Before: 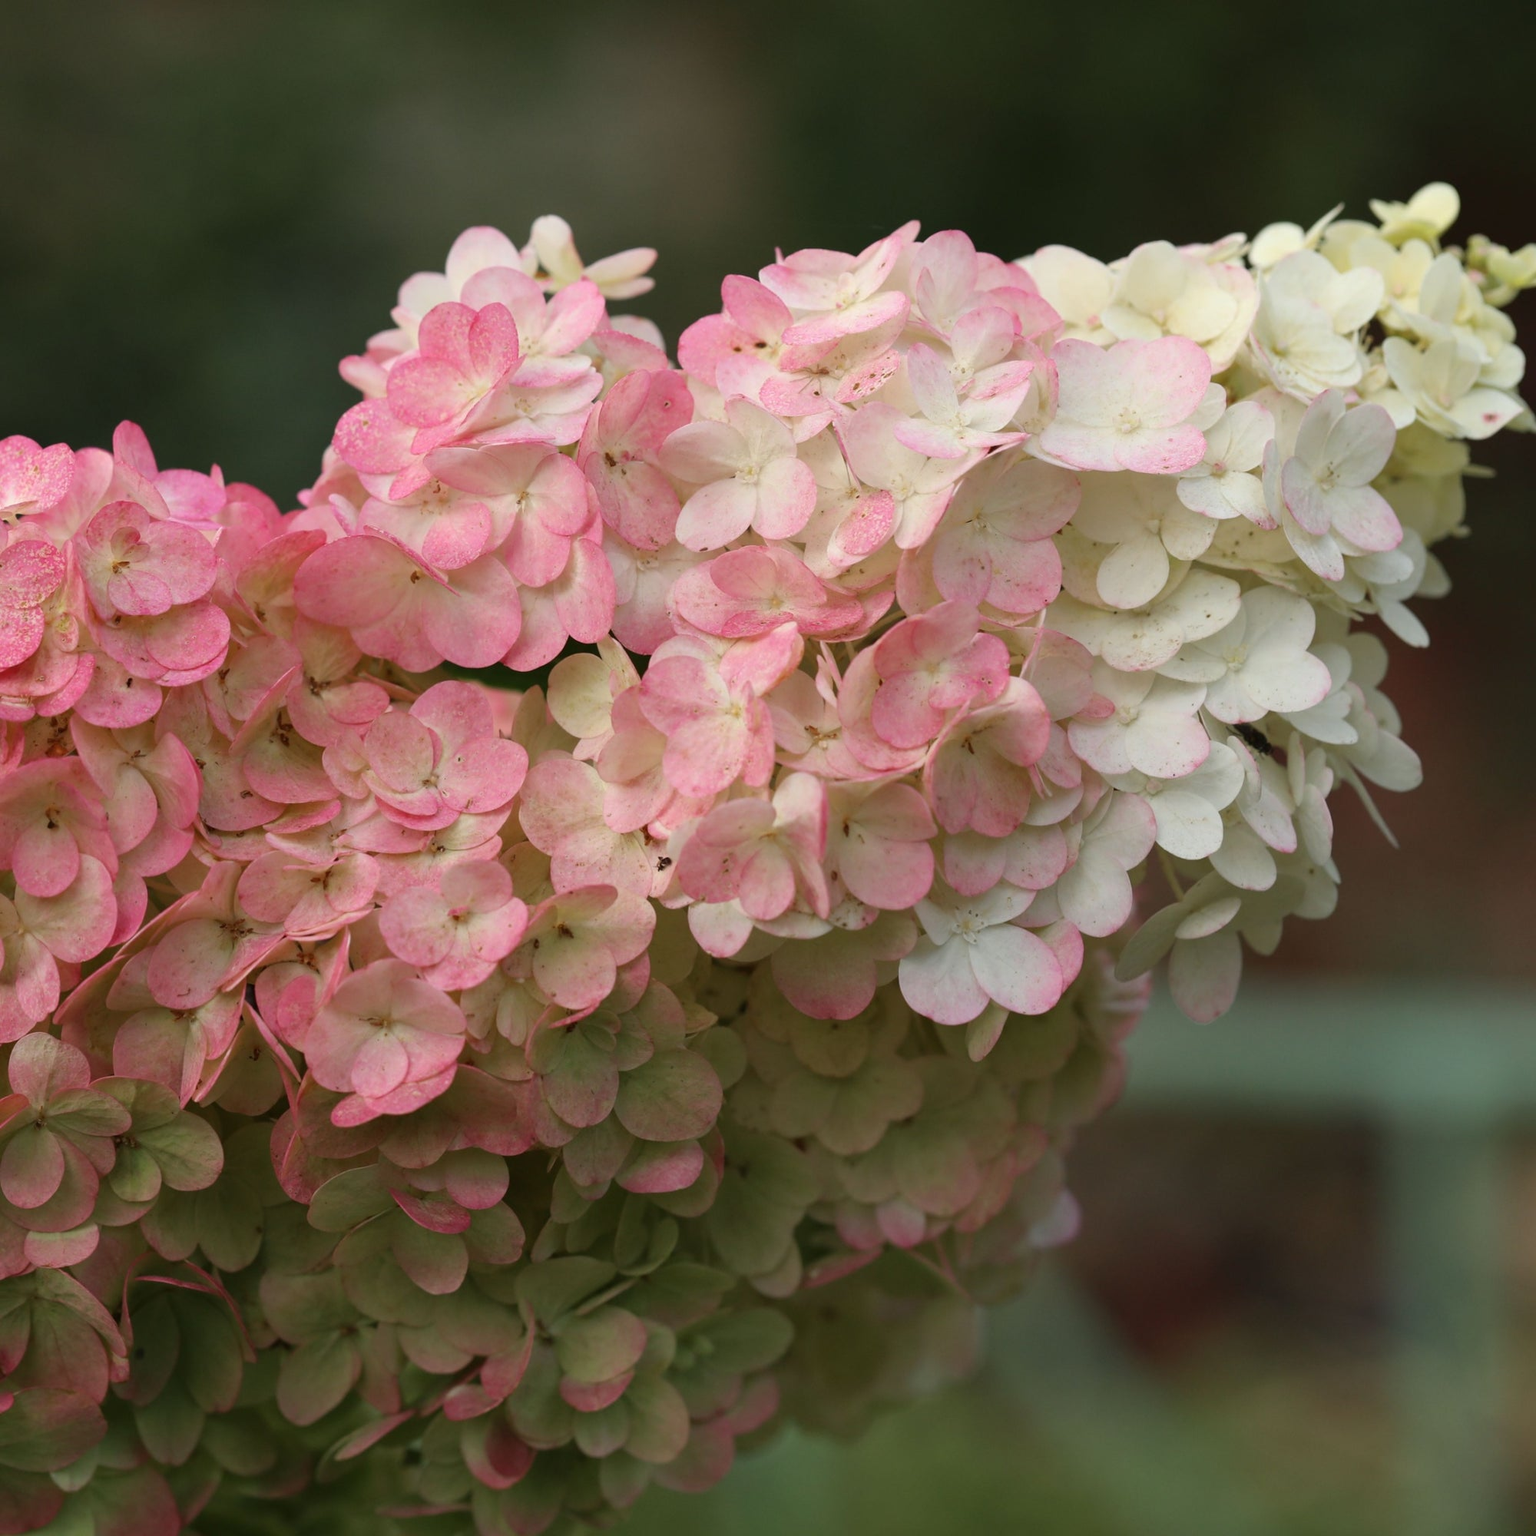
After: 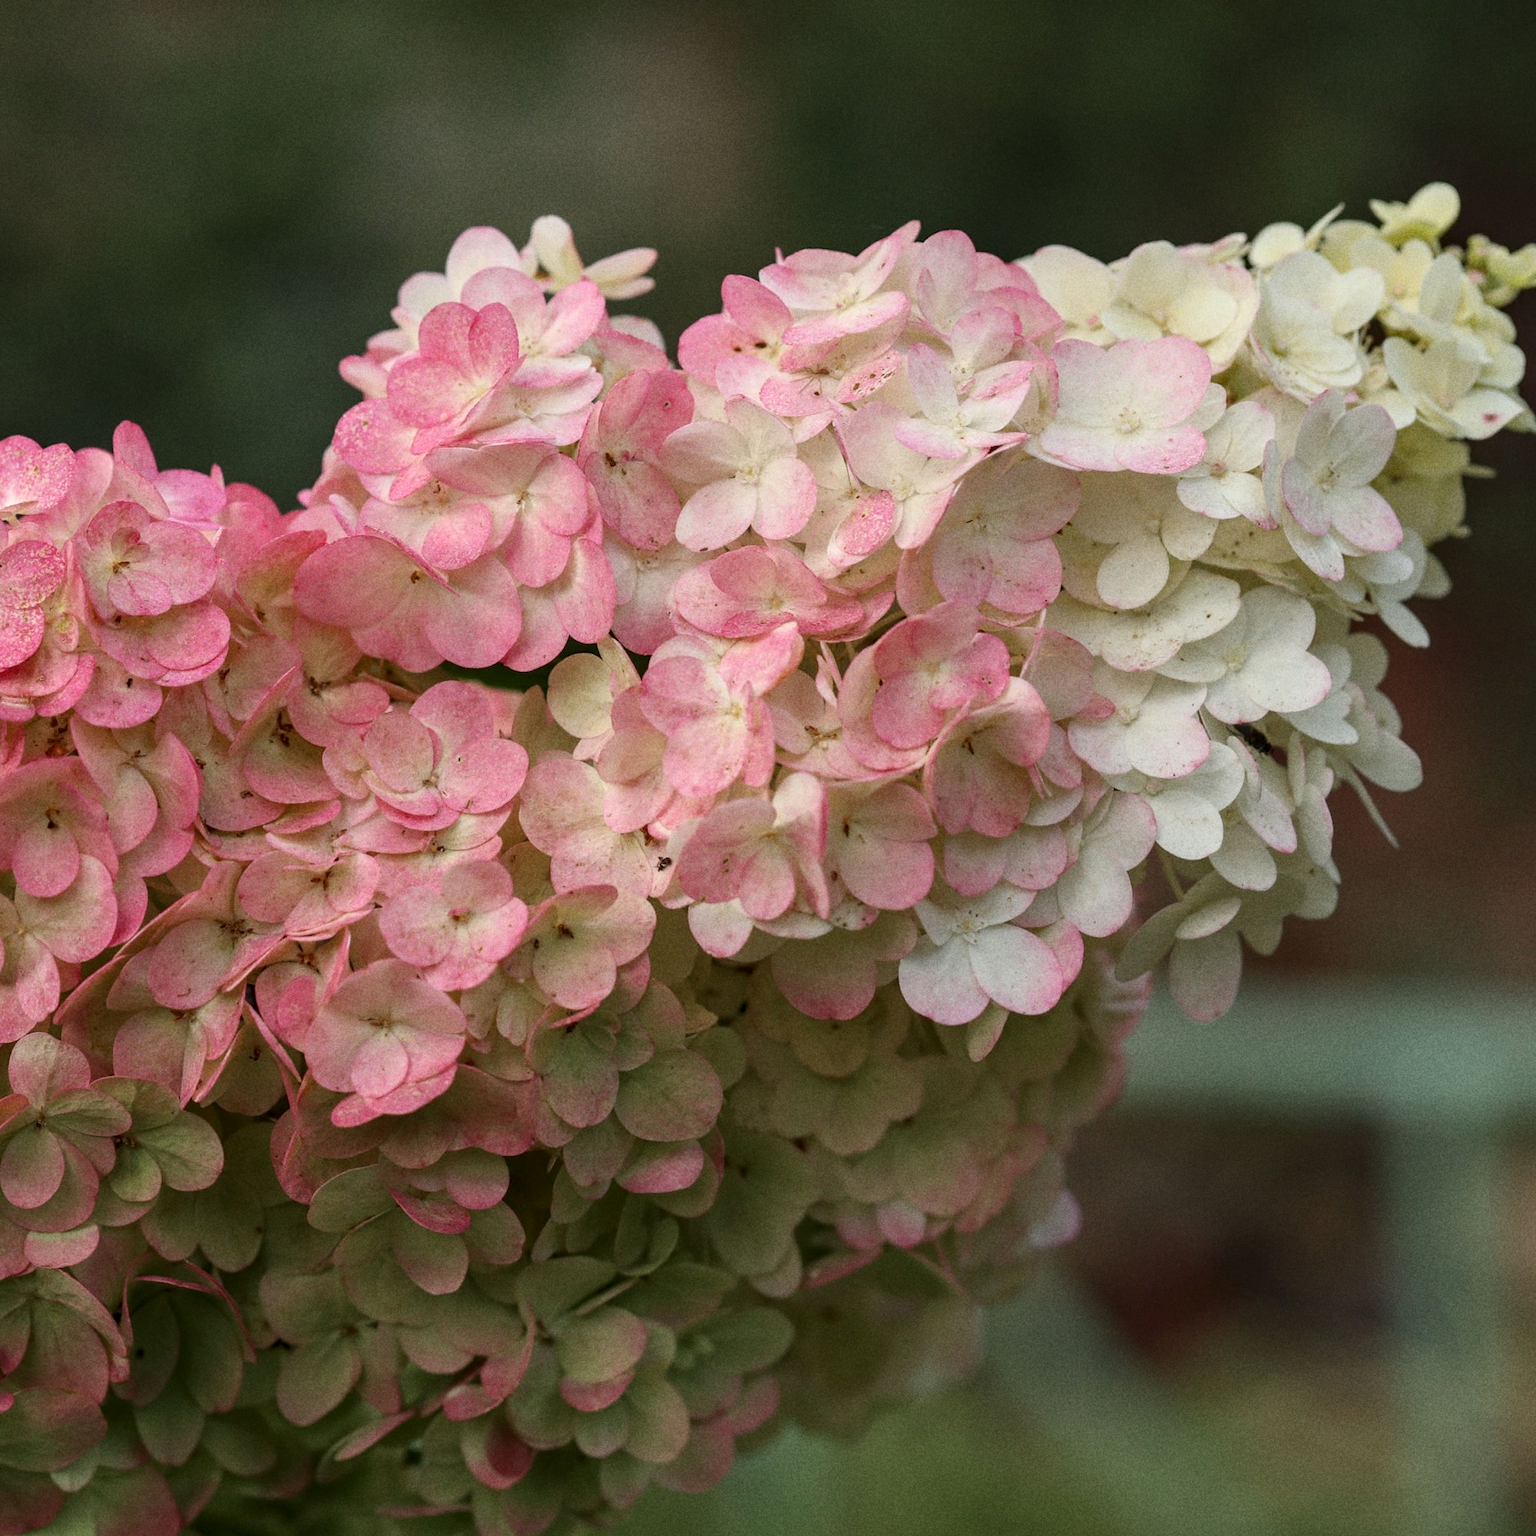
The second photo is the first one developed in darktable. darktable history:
grain: strength 26%
local contrast: highlights 25%, detail 130%
